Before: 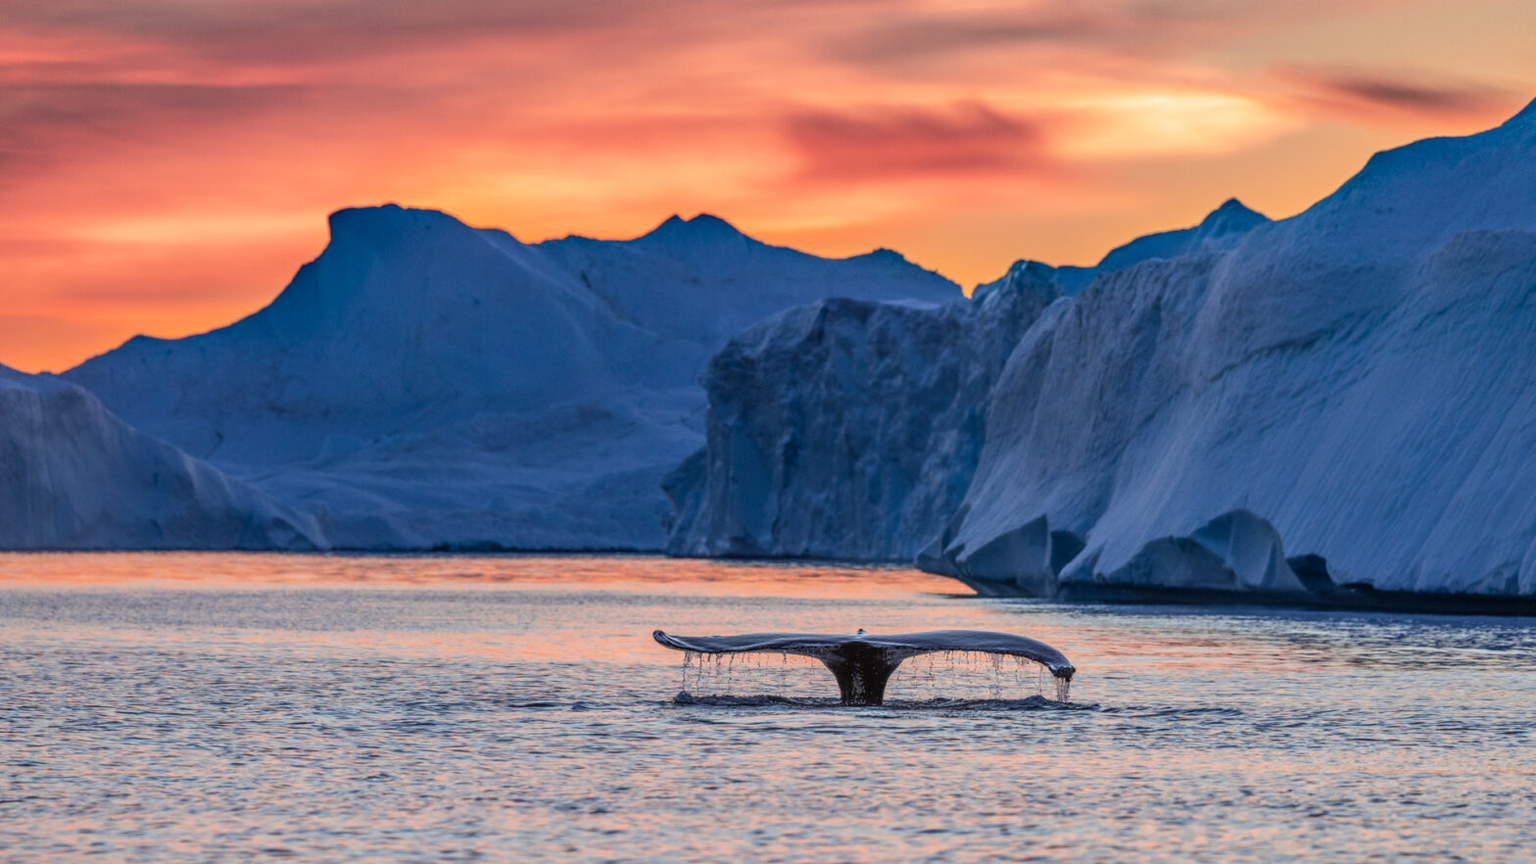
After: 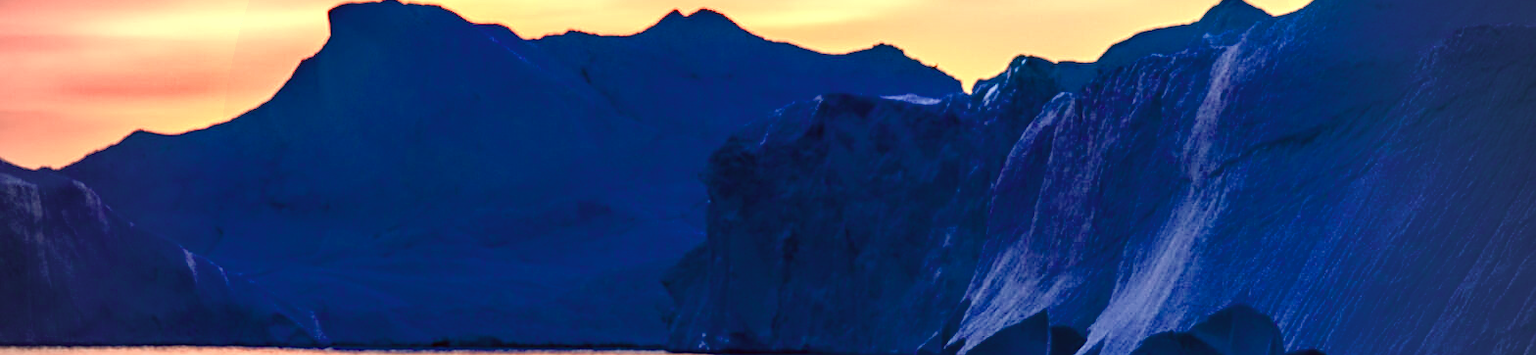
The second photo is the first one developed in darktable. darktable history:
color correction: highlights a* 6.57, highlights b* 7.49, shadows a* 6.29, shadows b* 7.27, saturation 0.918
sharpen: on, module defaults
crop and rotate: top 23.791%, bottom 34.966%
exposure: exposure 0.24 EV, compensate highlight preservation false
vignetting: fall-off start 71.47%, unbound false
tone equalizer: -8 EV -0.402 EV, -7 EV -0.406 EV, -6 EV -0.319 EV, -5 EV -0.189 EV, -3 EV 0.249 EV, -2 EV 0.324 EV, -1 EV 0.403 EV, +0 EV 0.416 EV, smoothing diameter 2.16%, edges refinement/feathering 21.7, mask exposure compensation -1.57 EV, filter diffusion 5
color balance rgb: highlights gain › luminance 6.785%, highlights gain › chroma 1.873%, highlights gain › hue 89.65°, linear chroma grading › shadows 31.882%, linear chroma grading › global chroma -1.798%, linear chroma grading › mid-tones 3.818%, perceptual saturation grading › global saturation 0.98%, perceptual saturation grading › highlights -16.835%, perceptual saturation grading › mid-tones 33.279%, perceptual saturation grading › shadows 50.481%, perceptual brilliance grading › global brilliance 9.277%, perceptual brilliance grading › shadows 15.072%, global vibrance 1.363%, saturation formula JzAzBz (2021)
